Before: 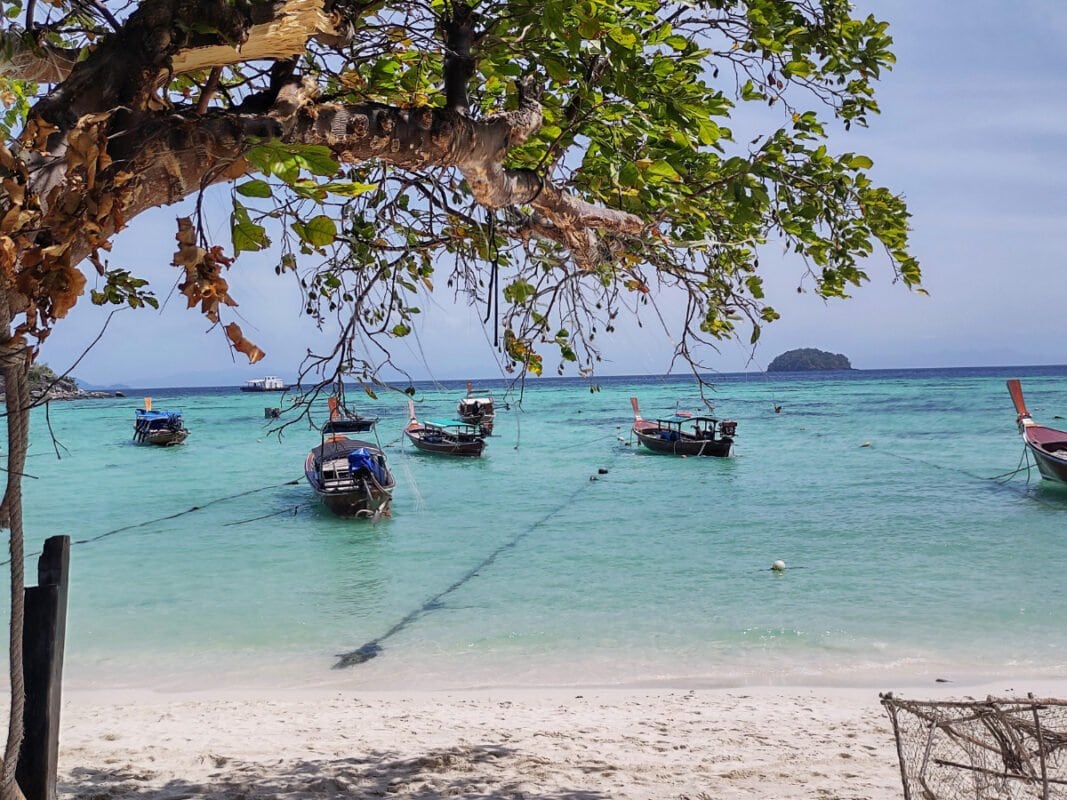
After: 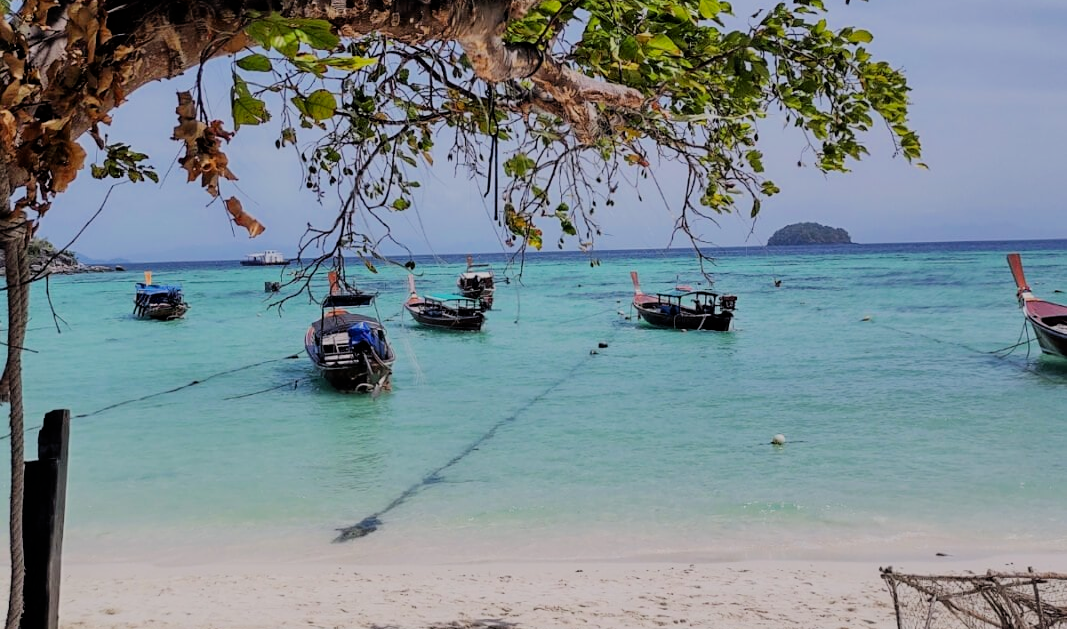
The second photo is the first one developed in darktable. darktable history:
crop and rotate: top 15.774%, bottom 5.506%
contrast brightness saturation: contrast 0.04, saturation 0.07
filmic rgb: black relative exposure -6.15 EV, white relative exposure 6.96 EV, hardness 2.23, color science v6 (2022)
